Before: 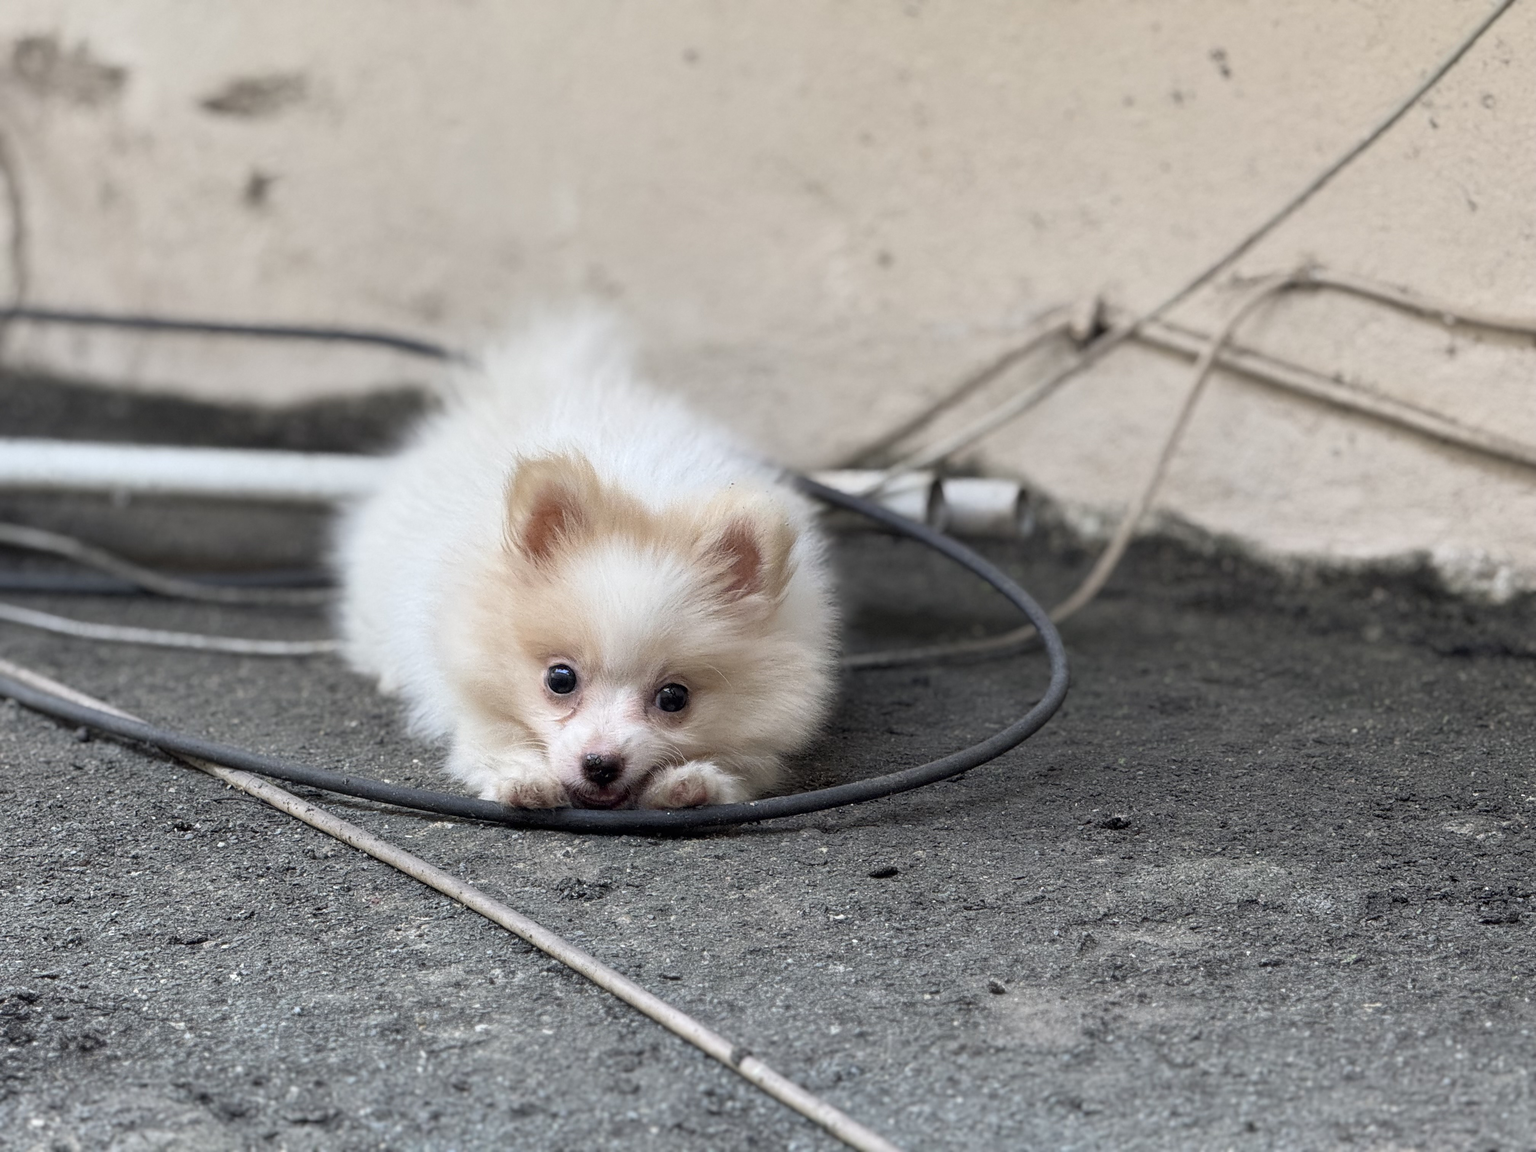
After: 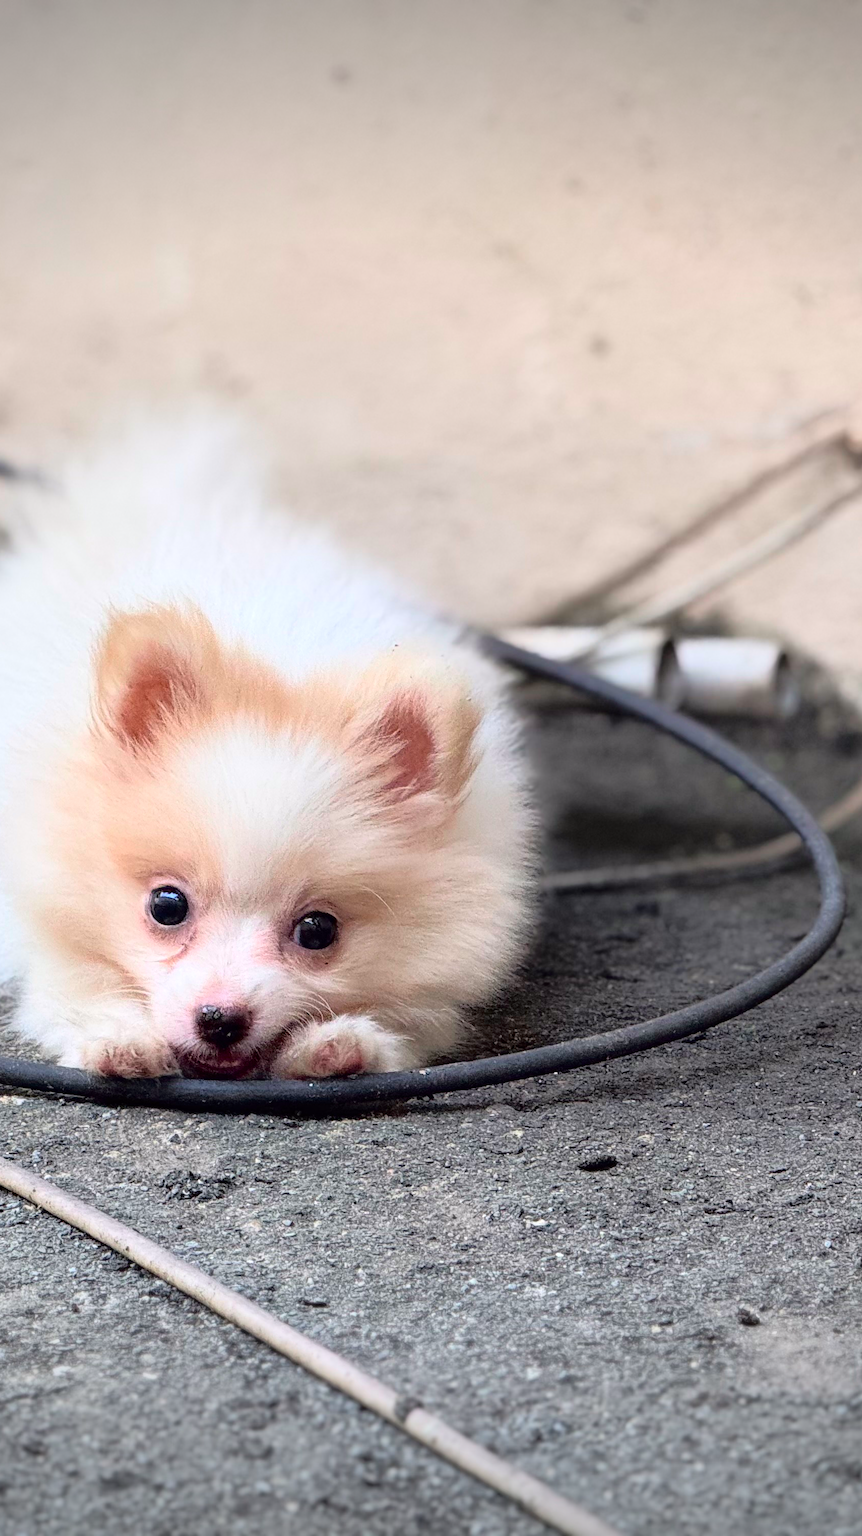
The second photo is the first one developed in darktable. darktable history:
crop: left 28.371%, right 29.507%
exposure: compensate highlight preservation false
tone curve: curves: ch0 [(0, 0) (0.126, 0.061) (0.362, 0.382) (0.498, 0.498) (0.706, 0.712) (1, 1)]; ch1 [(0, 0) (0.5, 0.505) (0.55, 0.578) (1, 1)]; ch2 [(0, 0) (0.44, 0.424) (0.489, 0.483) (0.537, 0.538) (1, 1)], color space Lab, independent channels, preserve colors none
vignetting: fall-off start 100.98%, width/height ratio 1.307
contrast brightness saturation: contrast 0.196, brightness 0.156, saturation 0.22
